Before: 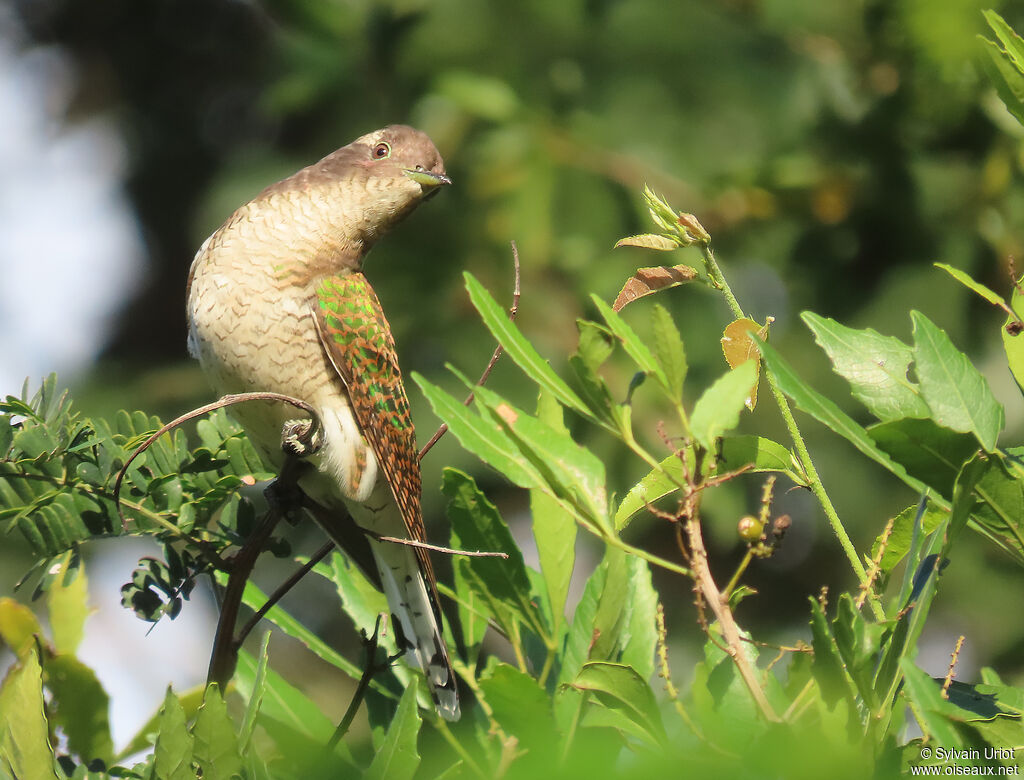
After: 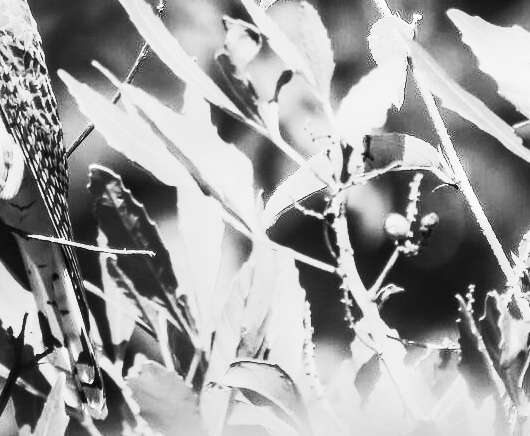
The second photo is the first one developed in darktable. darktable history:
sigmoid: contrast 1.7, skew -0.2, preserve hue 0%, red attenuation 0.1, red rotation 0.035, green attenuation 0.1, green rotation -0.017, blue attenuation 0.15, blue rotation -0.052, base primaries Rec2020
monochrome: on, module defaults
local contrast: on, module defaults
contrast brightness saturation: contrast 0.83, brightness 0.59, saturation 0.59
crop: left 34.479%, top 38.822%, right 13.718%, bottom 5.172%
exposure: black level correction 0.009, exposure 0.119 EV, compensate highlight preservation false
